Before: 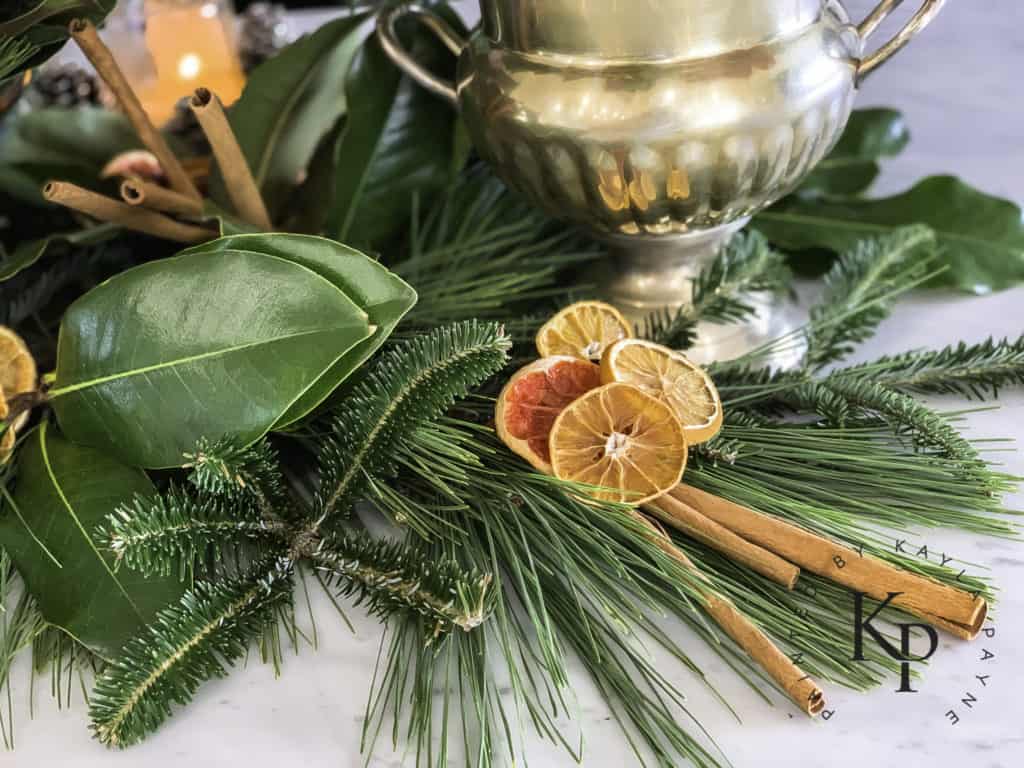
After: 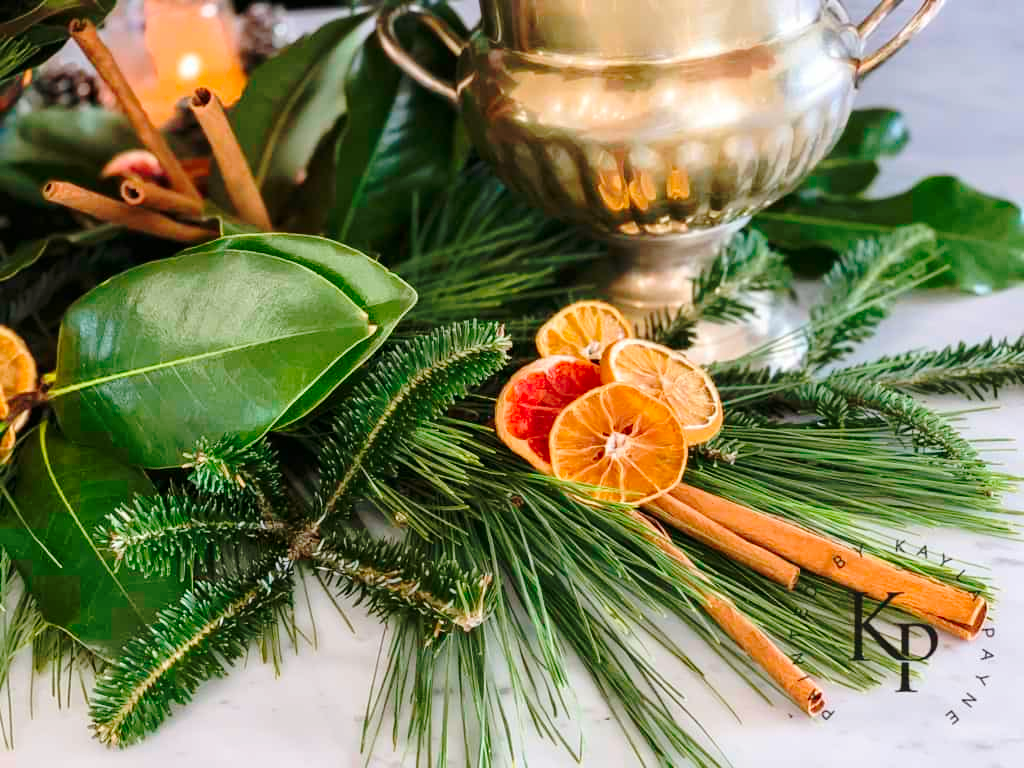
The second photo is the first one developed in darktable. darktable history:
base curve: curves: ch0 [(0, 0) (0.073, 0.04) (0.157, 0.139) (0.492, 0.492) (0.758, 0.758) (1, 1)], preserve colors none
color balance: mode lift, gamma, gain (sRGB), lift [1, 0.99, 1.01, 0.992], gamma [1, 1.037, 0.974, 0.963]
